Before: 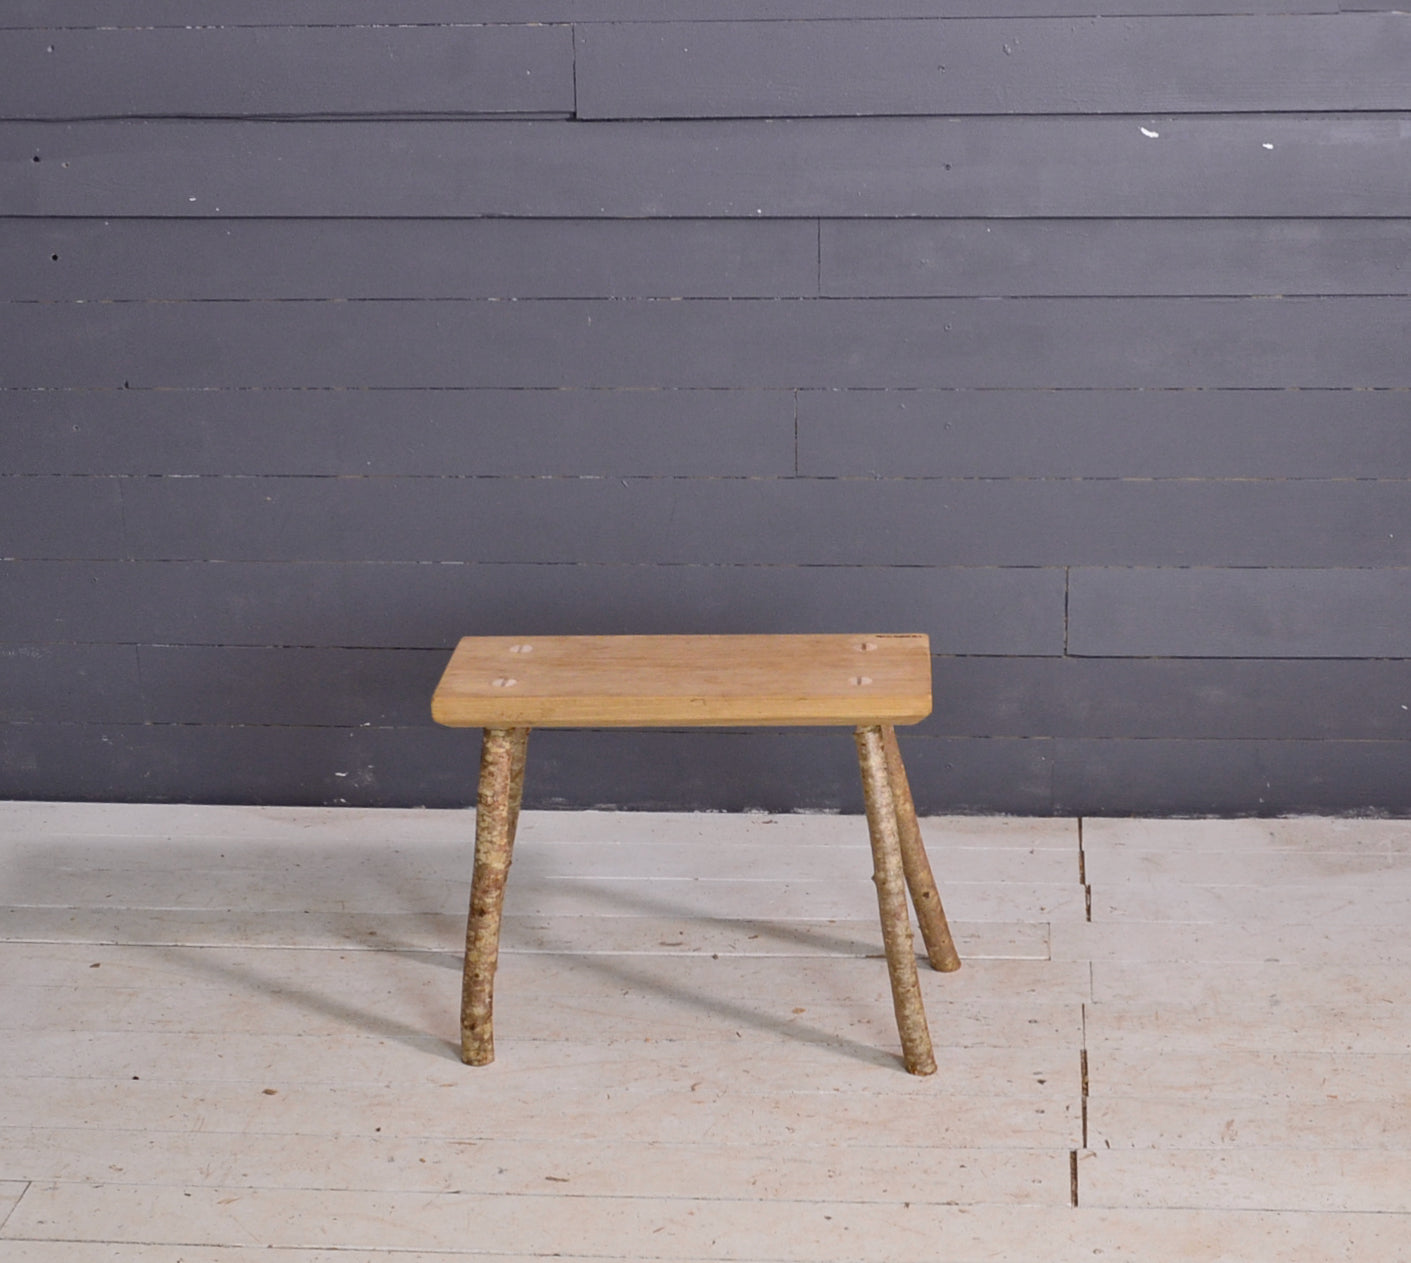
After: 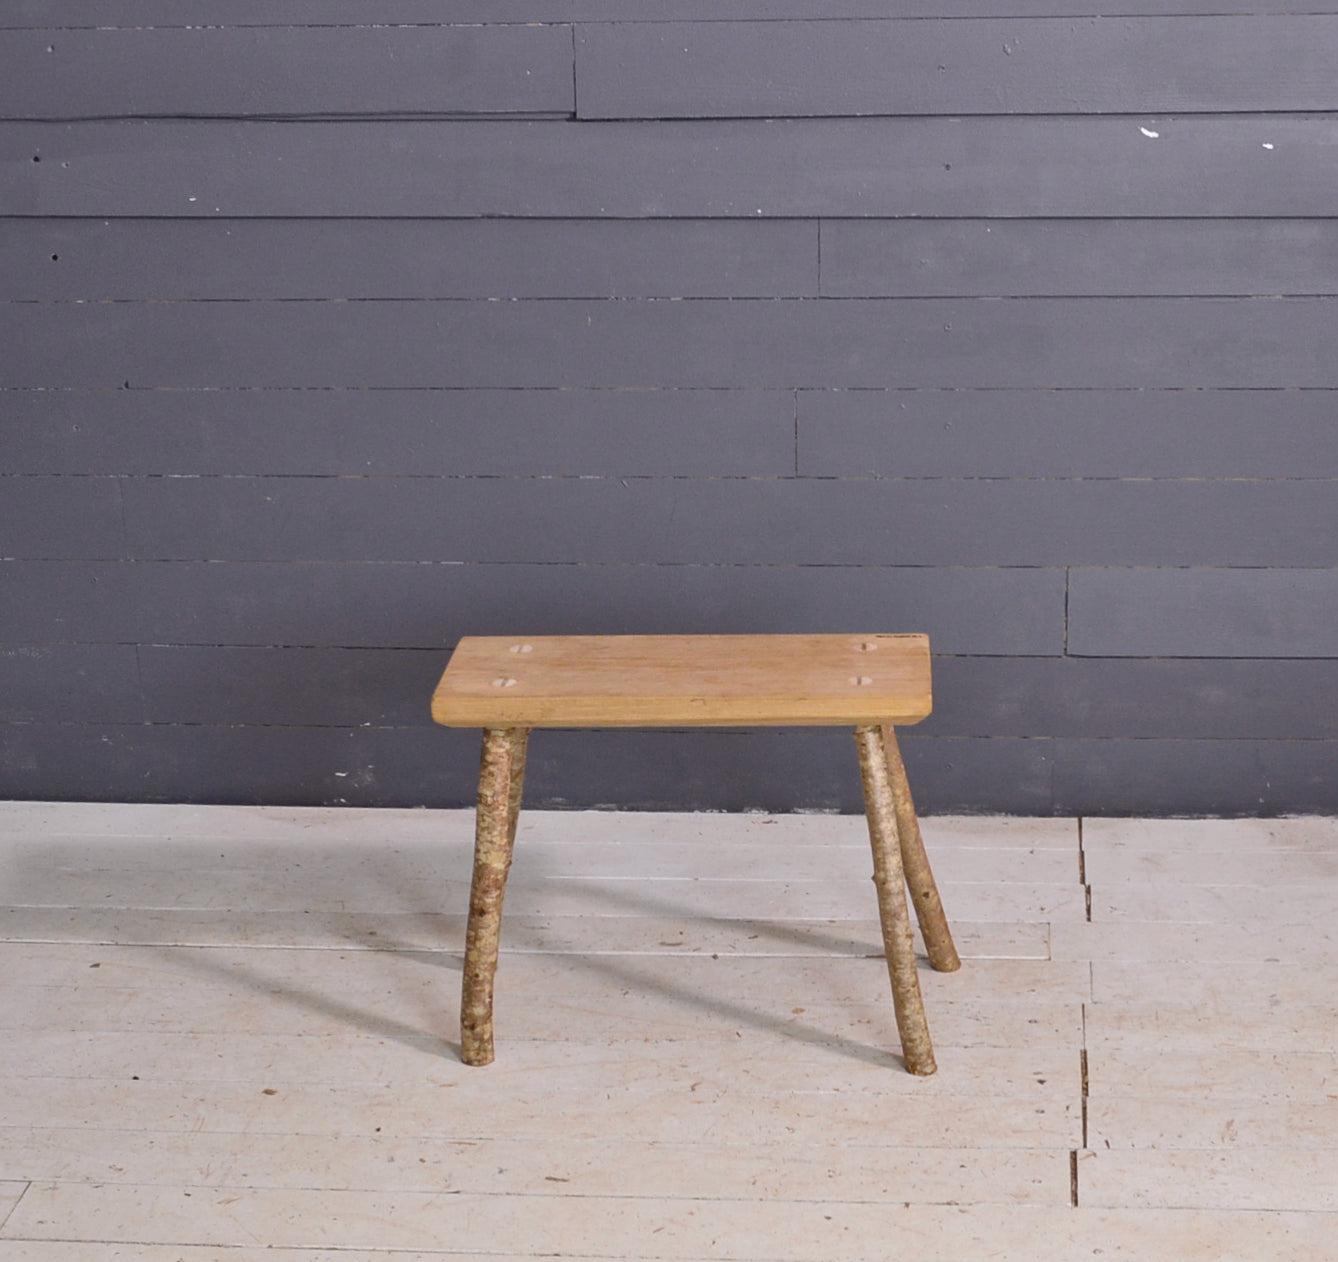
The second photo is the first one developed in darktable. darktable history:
crop and rotate: right 5.167%
exposure: black level correction -0.003, exposure 0.04 EV, compensate highlight preservation false
